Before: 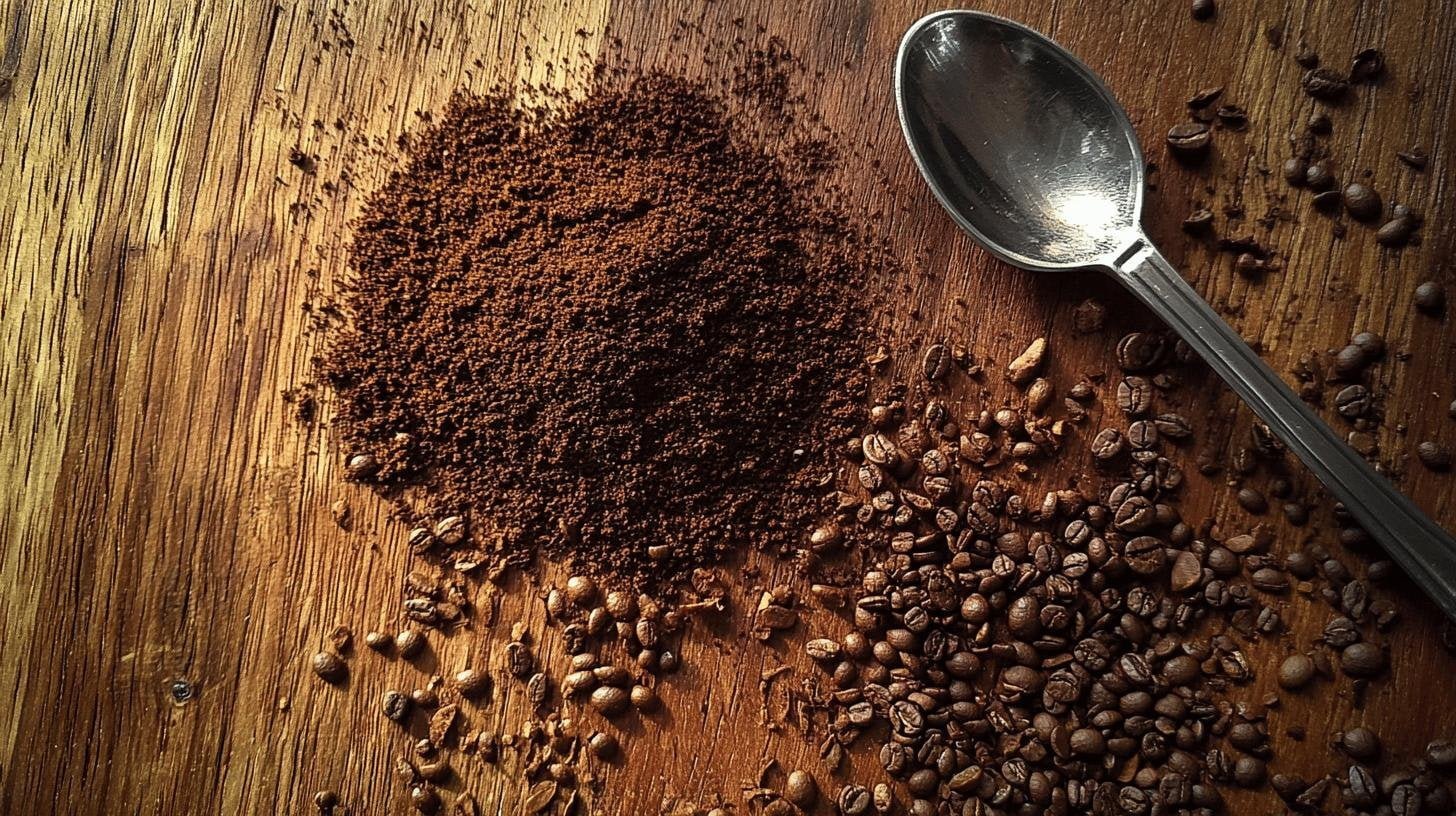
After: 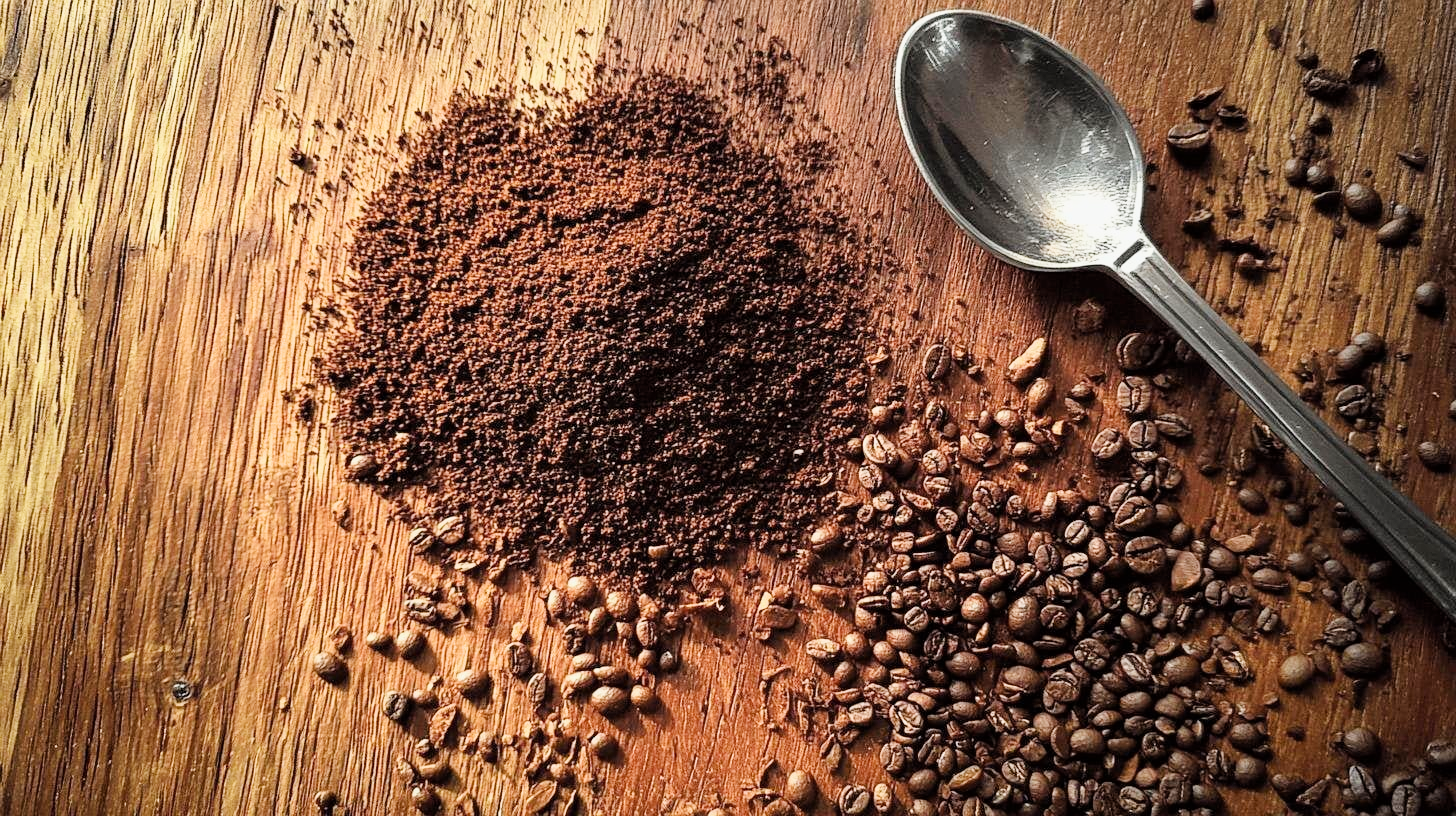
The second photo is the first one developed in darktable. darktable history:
filmic rgb: black relative exposure -7.65 EV, white relative exposure 4.56 EV, threshold 2.98 EV, hardness 3.61, enable highlight reconstruction true
exposure: black level correction 0, exposure 1.383 EV, compensate highlight preservation false
